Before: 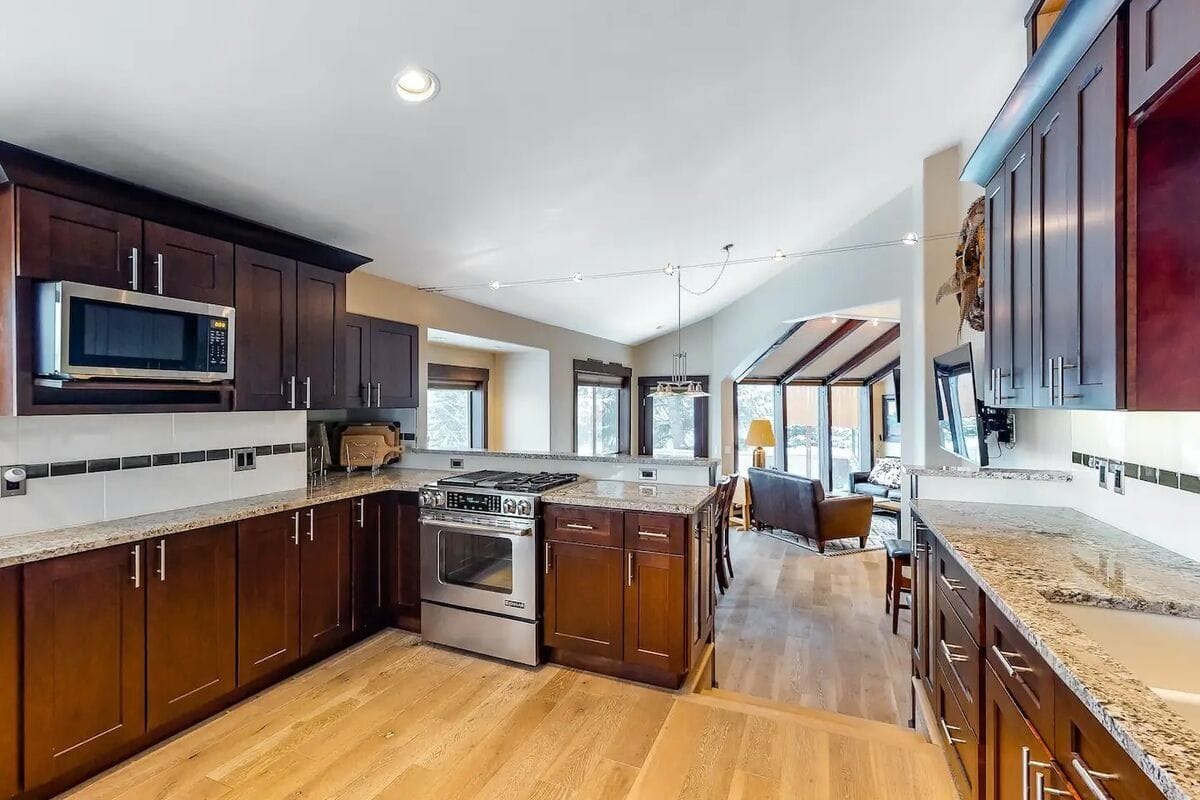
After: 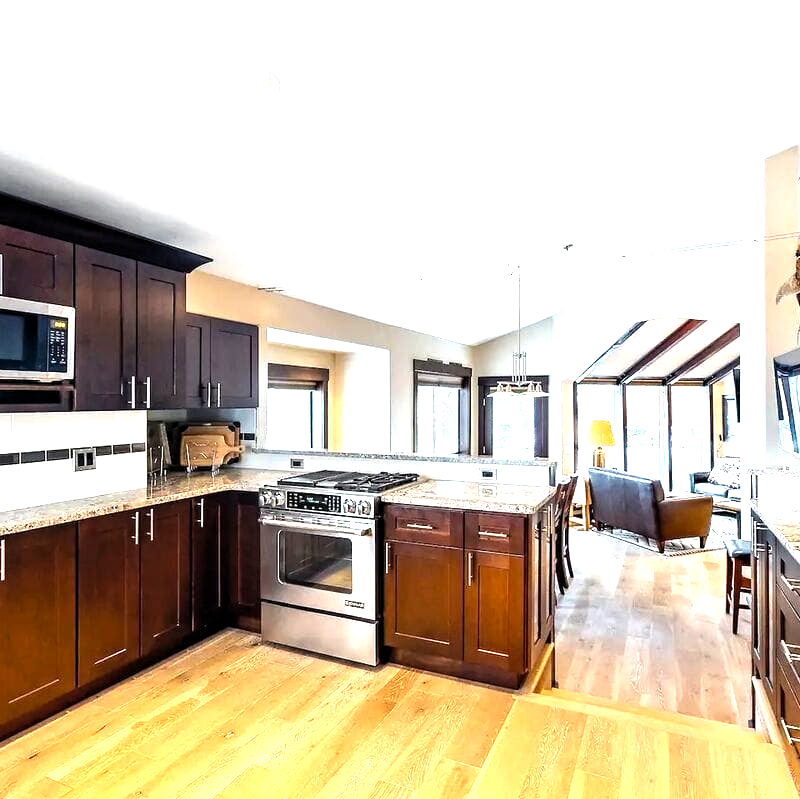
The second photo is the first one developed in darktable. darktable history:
levels: levels [0.012, 0.367, 0.697]
crop and rotate: left 13.339%, right 19.969%
